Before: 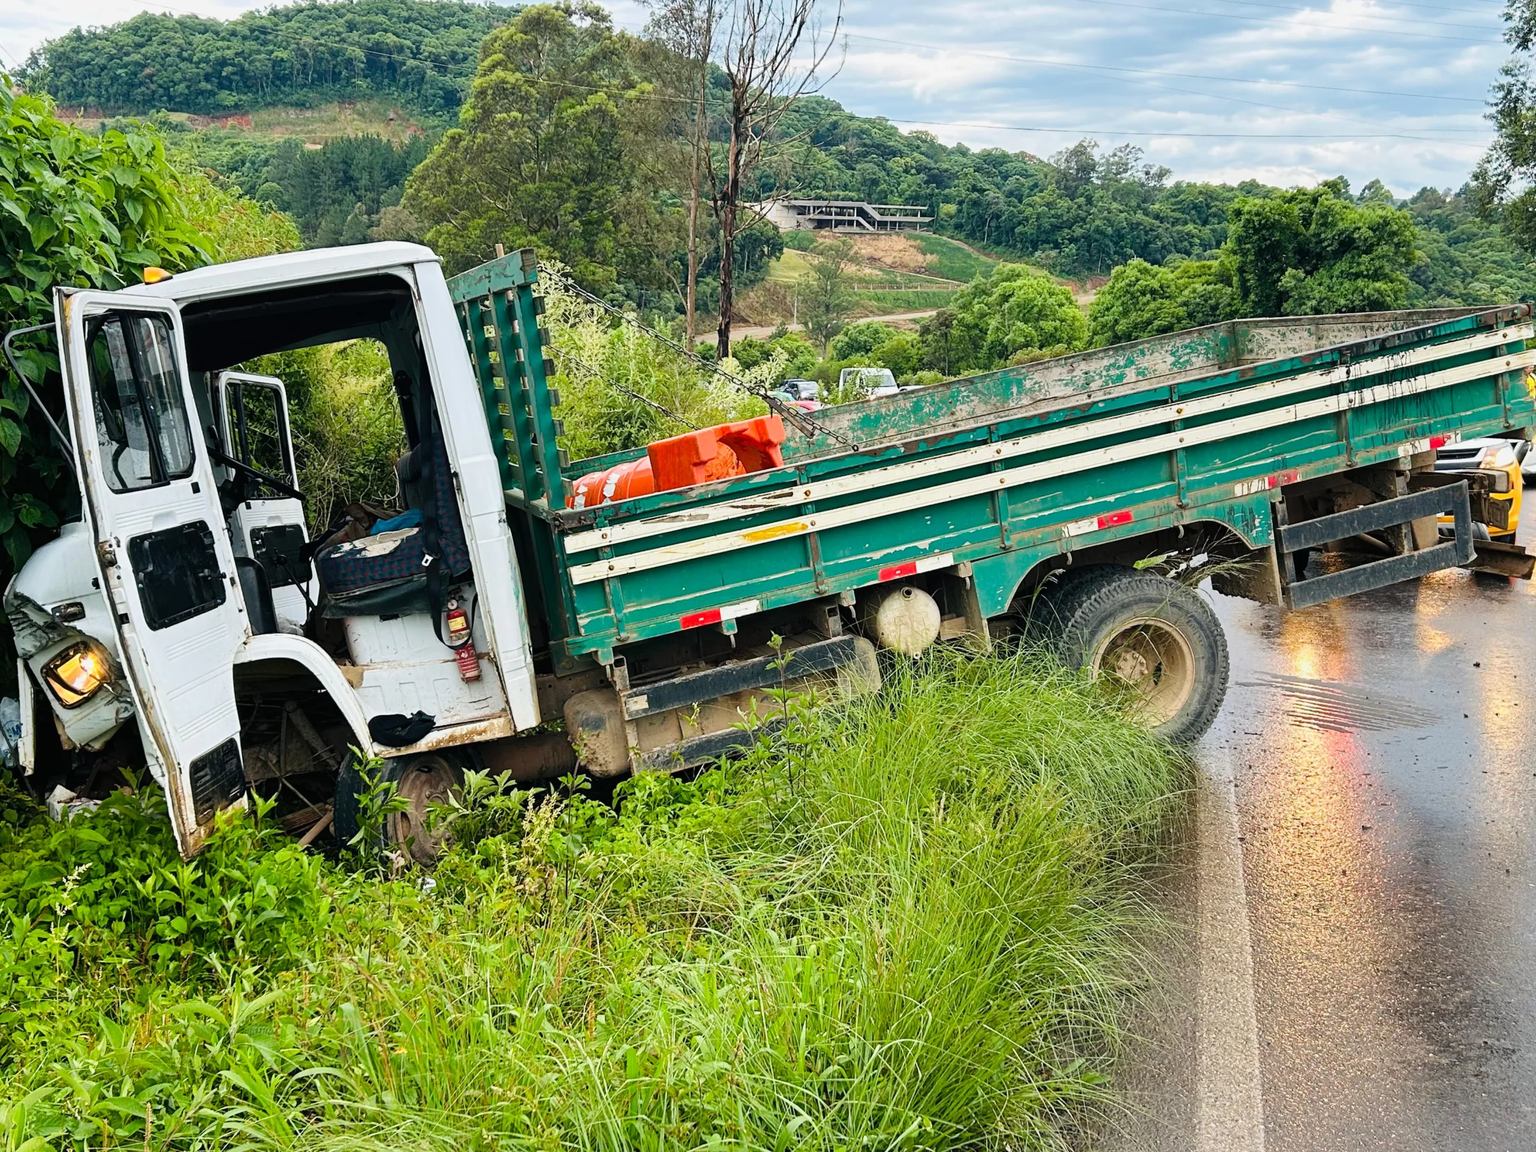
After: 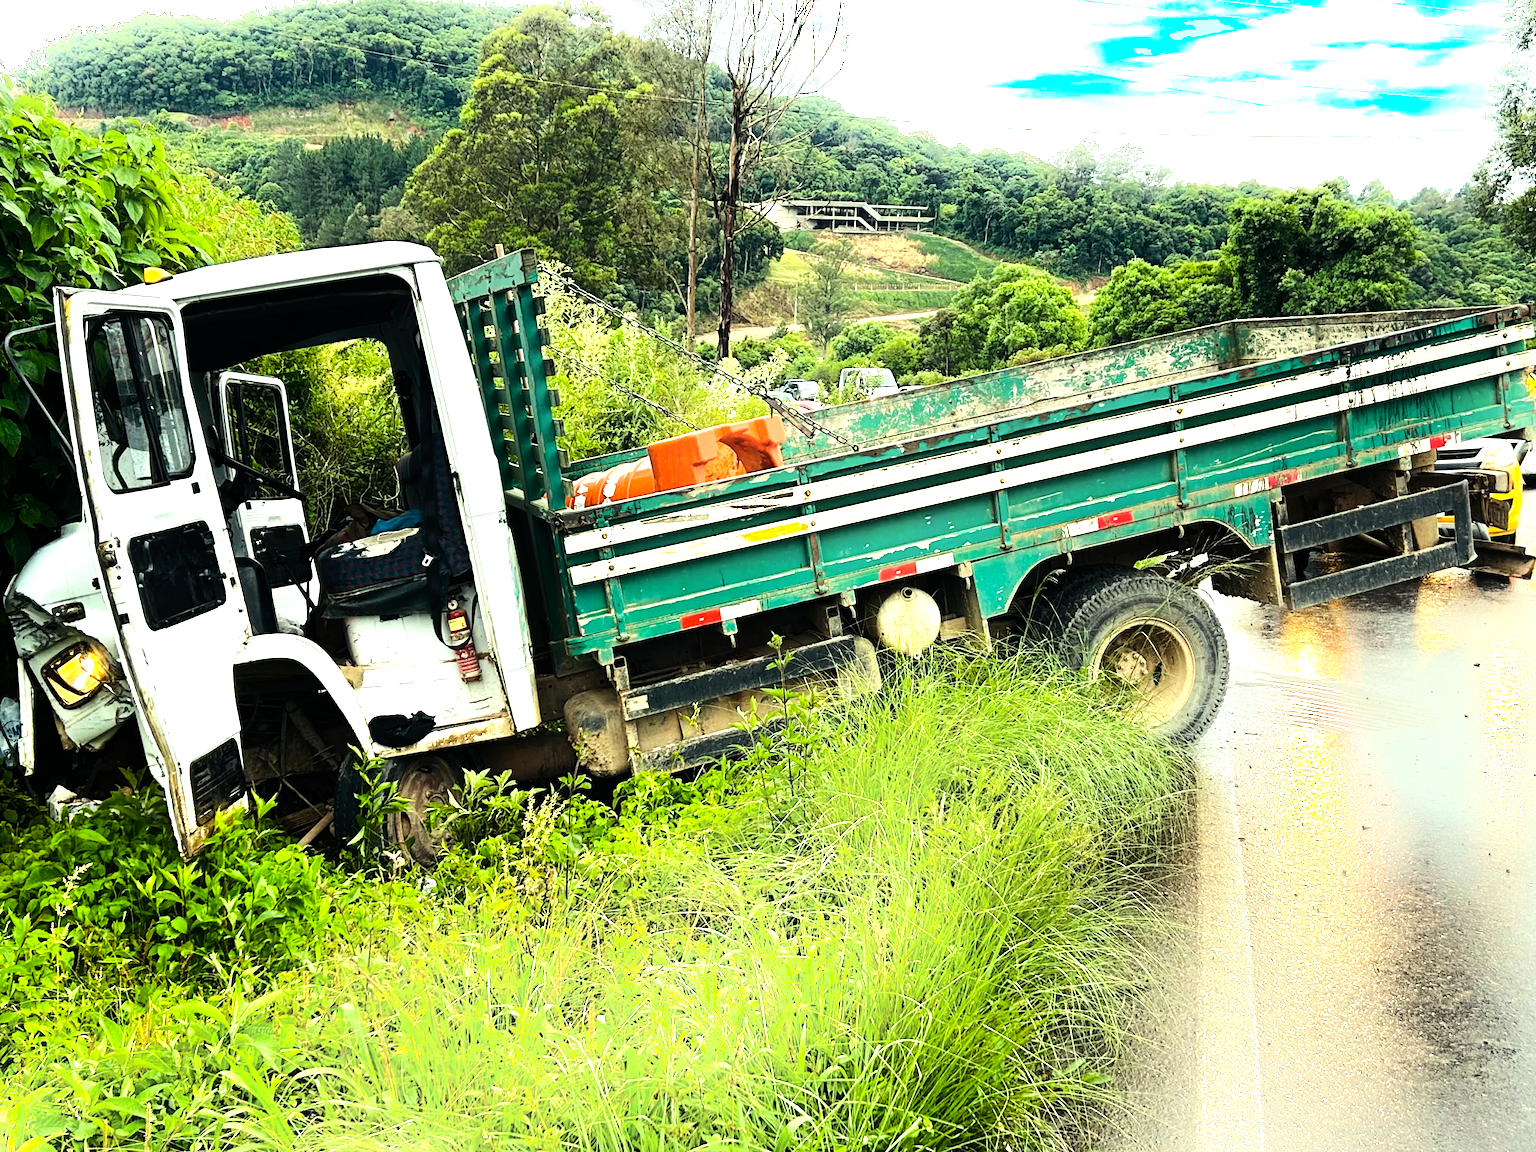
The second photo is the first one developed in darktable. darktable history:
color correction: highlights a* -5.94, highlights b* 11.19
shadows and highlights: shadows -54.3, highlights 86.09, soften with gaussian
tone equalizer: -8 EV -1.08 EV, -7 EV -1.01 EV, -6 EV -0.867 EV, -5 EV -0.578 EV, -3 EV 0.578 EV, -2 EV 0.867 EV, -1 EV 1.01 EV, +0 EV 1.08 EV, edges refinement/feathering 500, mask exposure compensation -1.57 EV, preserve details no
